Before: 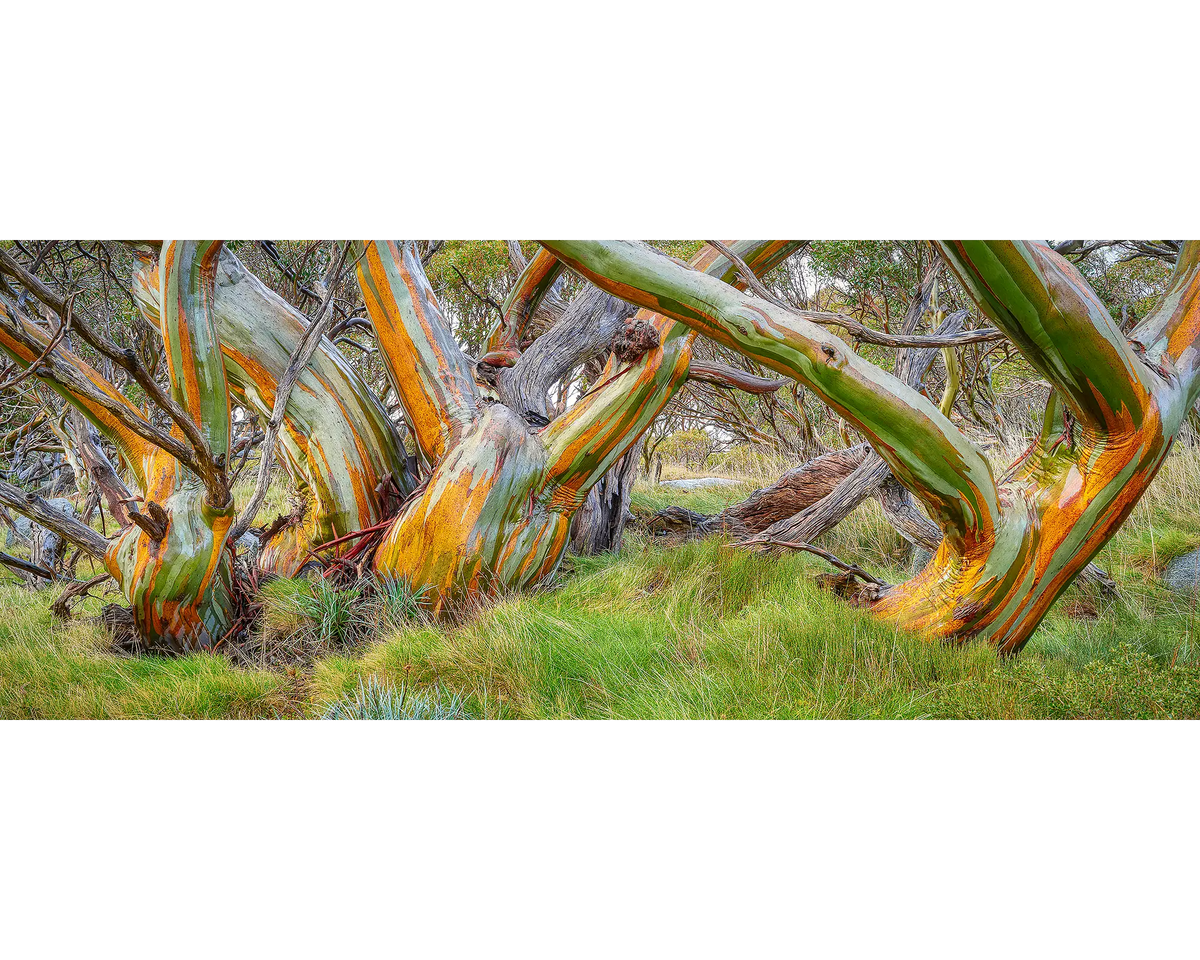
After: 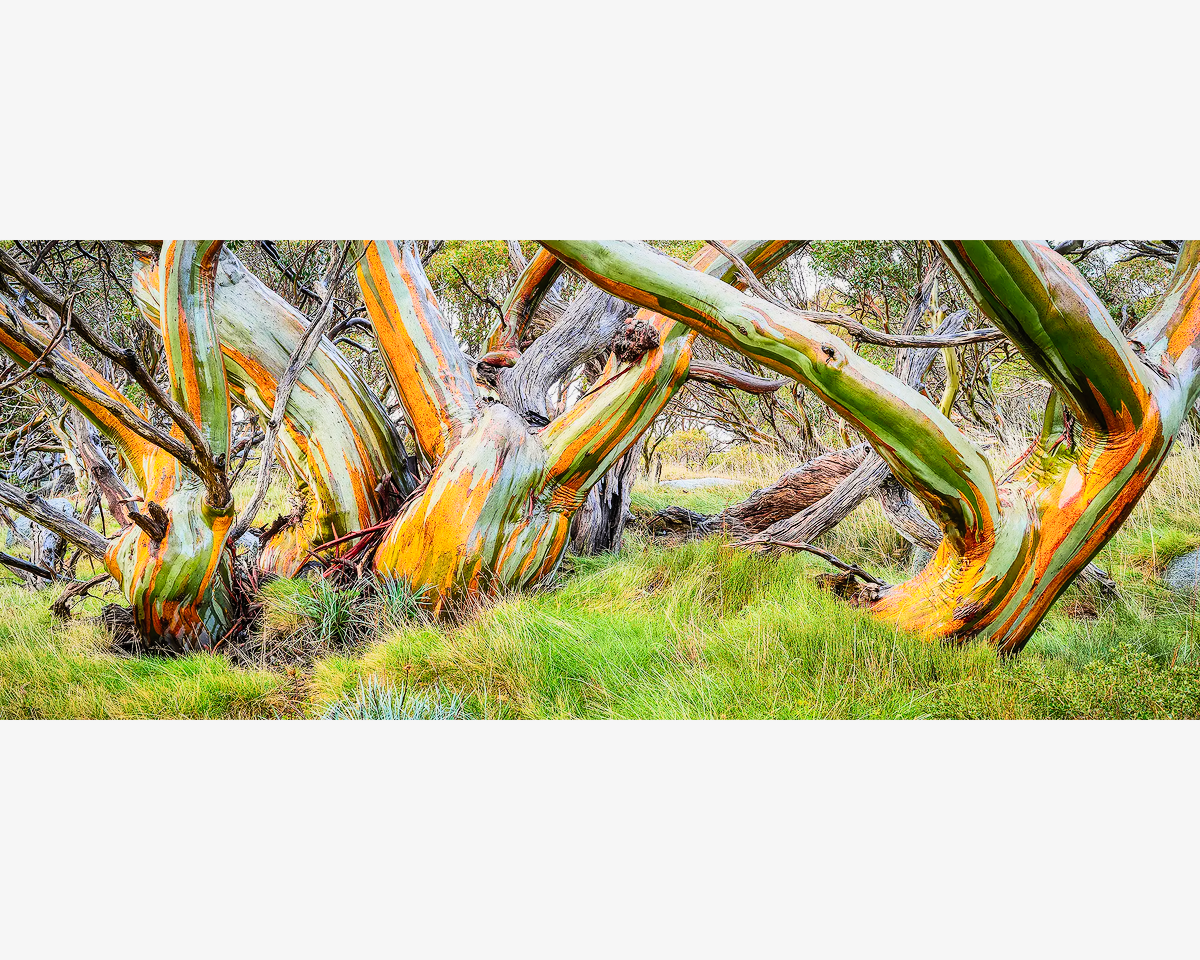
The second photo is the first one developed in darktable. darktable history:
contrast brightness saturation: contrast 0.2, brightness 0.16, saturation 0.22
tone equalizer: -8 EV -0.417 EV, -7 EV -0.389 EV, -6 EV -0.333 EV, -5 EV -0.222 EV, -3 EV 0.222 EV, -2 EV 0.333 EV, -1 EV 0.389 EV, +0 EV 0.417 EV, edges refinement/feathering 500, mask exposure compensation -1.57 EV, preserve details no
filmic rgb: black relative exposure -7.65 EV, hardness 4.02, contrast 1.1, highlights saturation mix -30%
